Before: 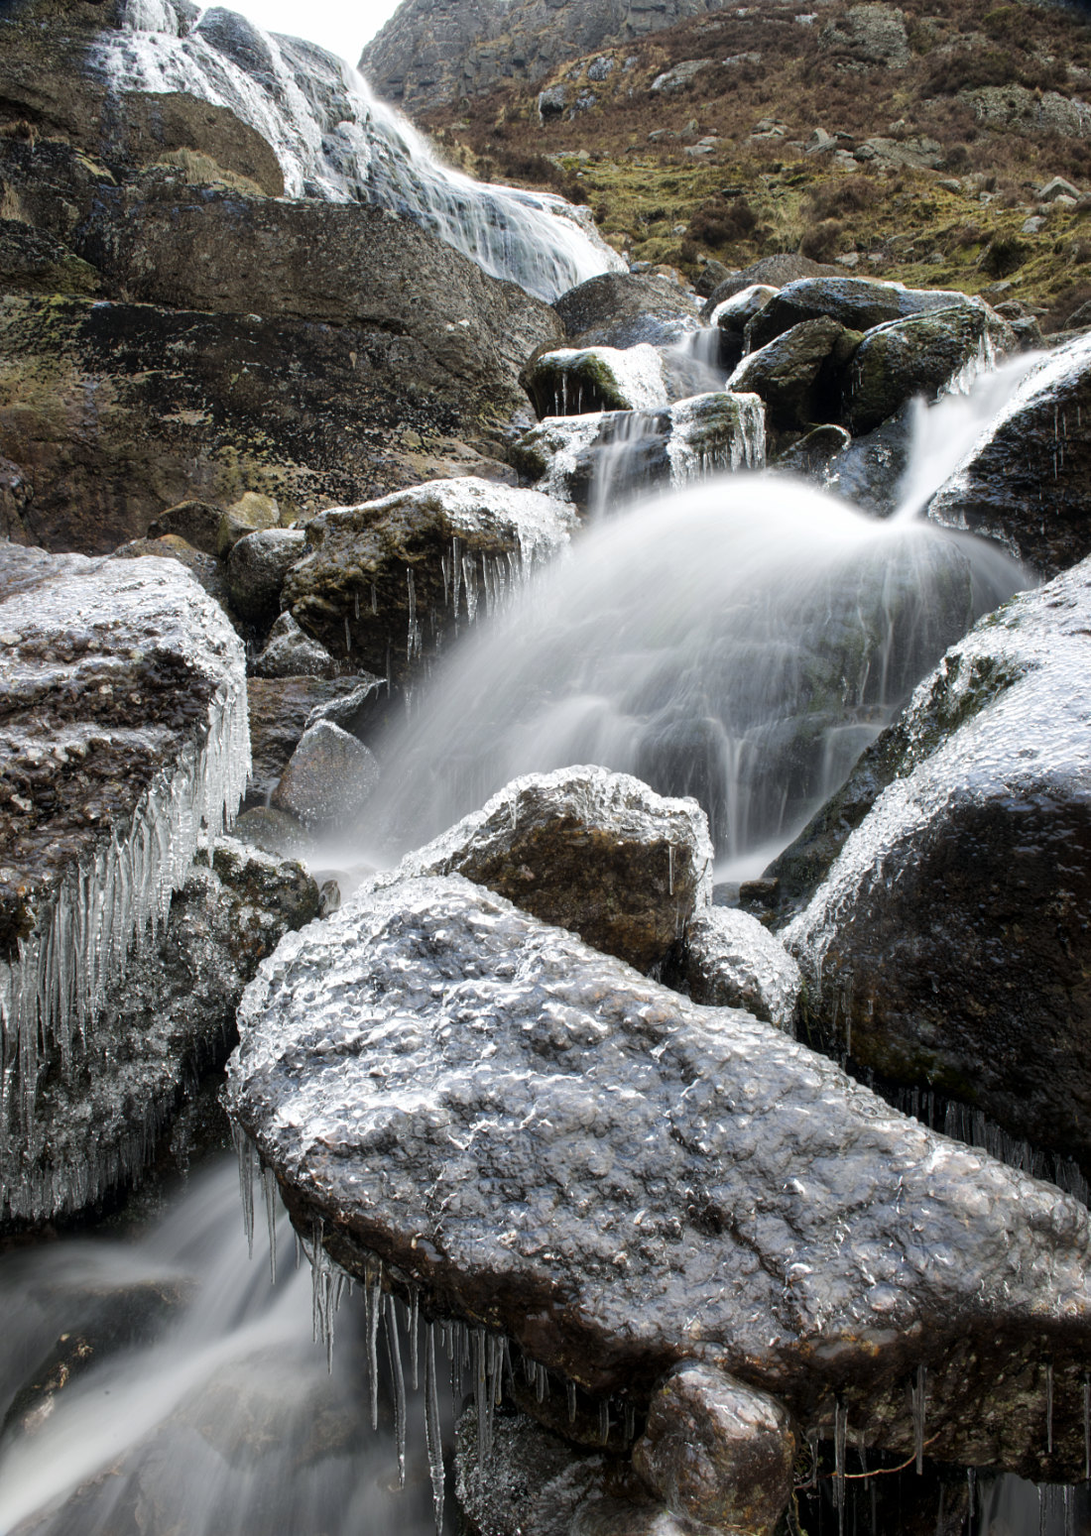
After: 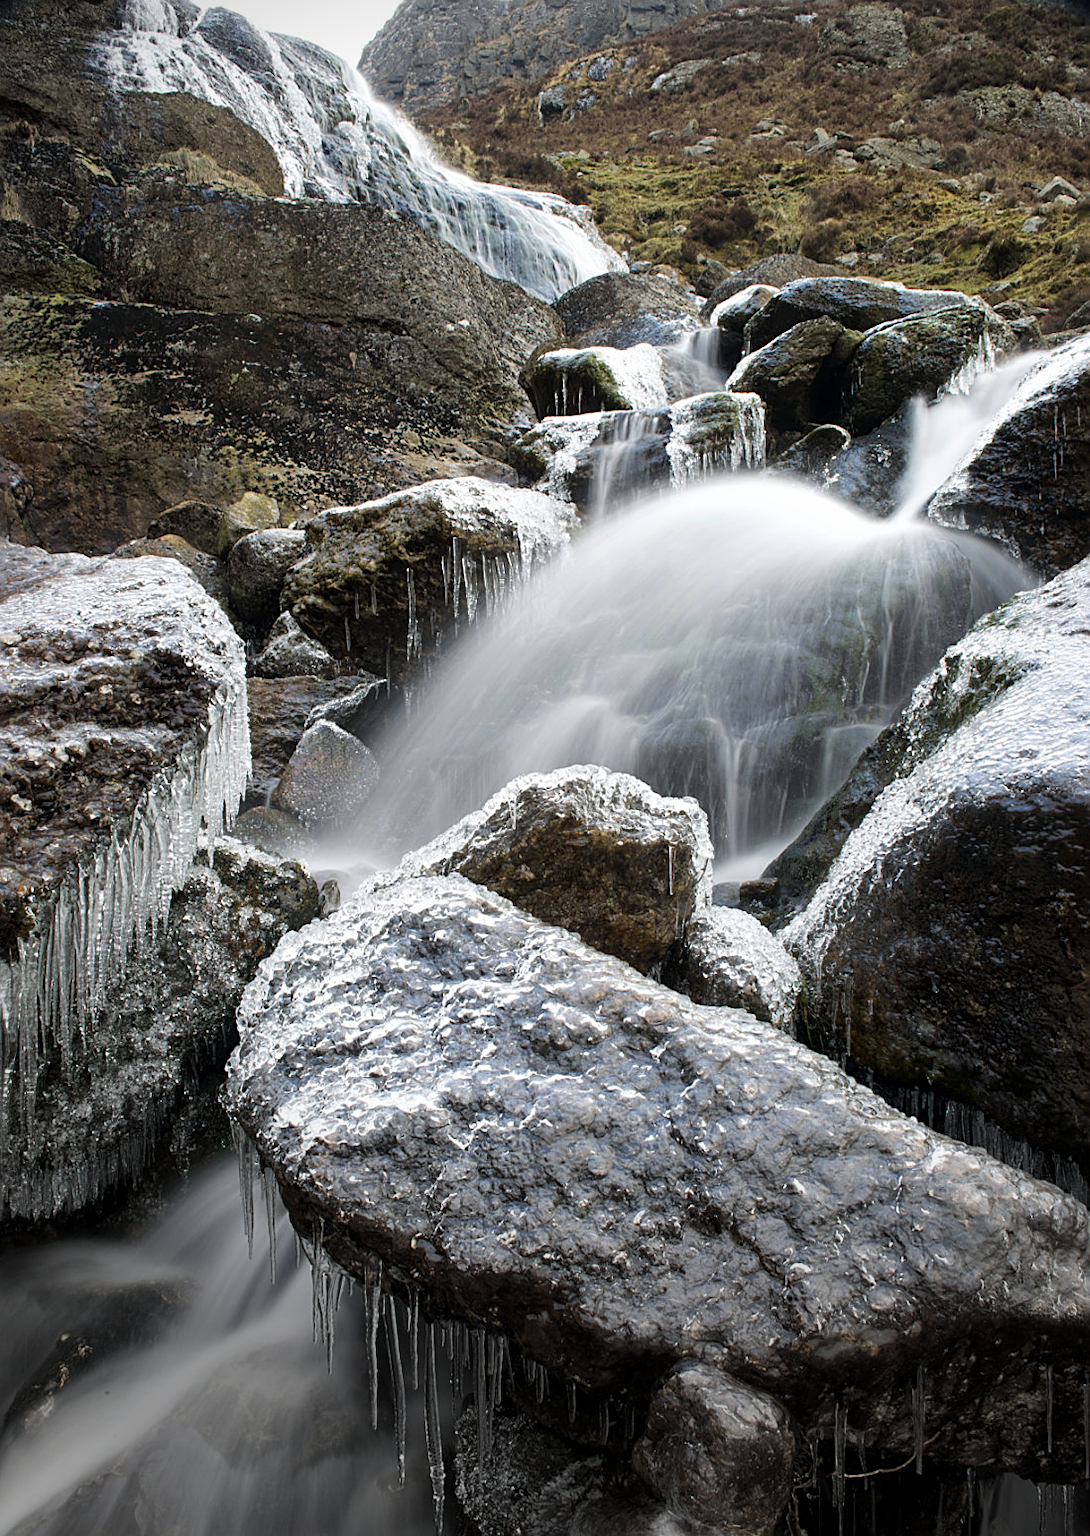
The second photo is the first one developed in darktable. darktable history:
vignetting: fall-off start 100.17%, center (0.219, -0.23), width/height ratio 1.303
velvia: strength 9.21%
sharpen: on, module defaults
